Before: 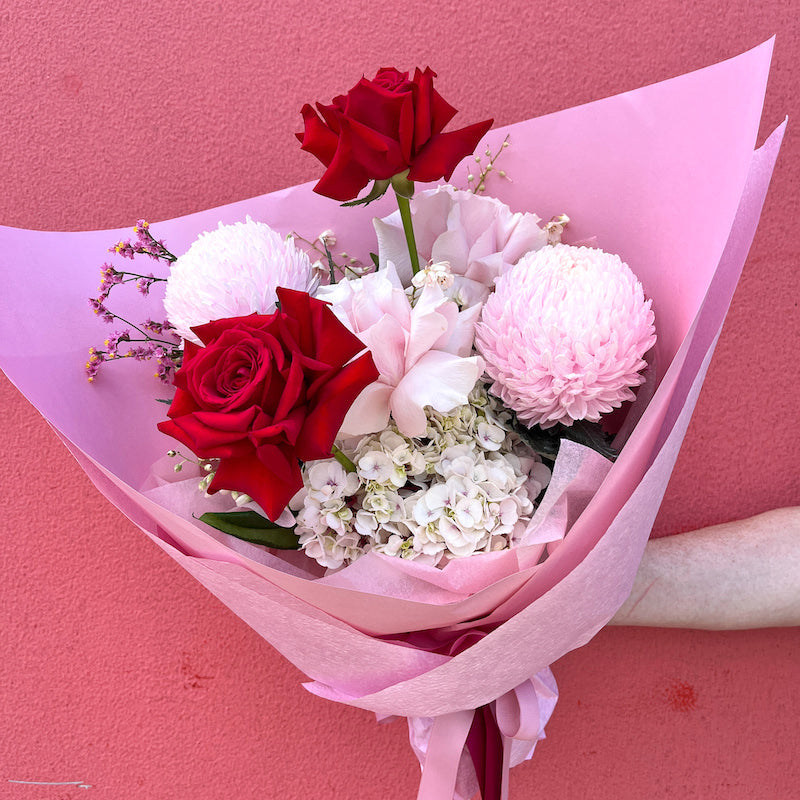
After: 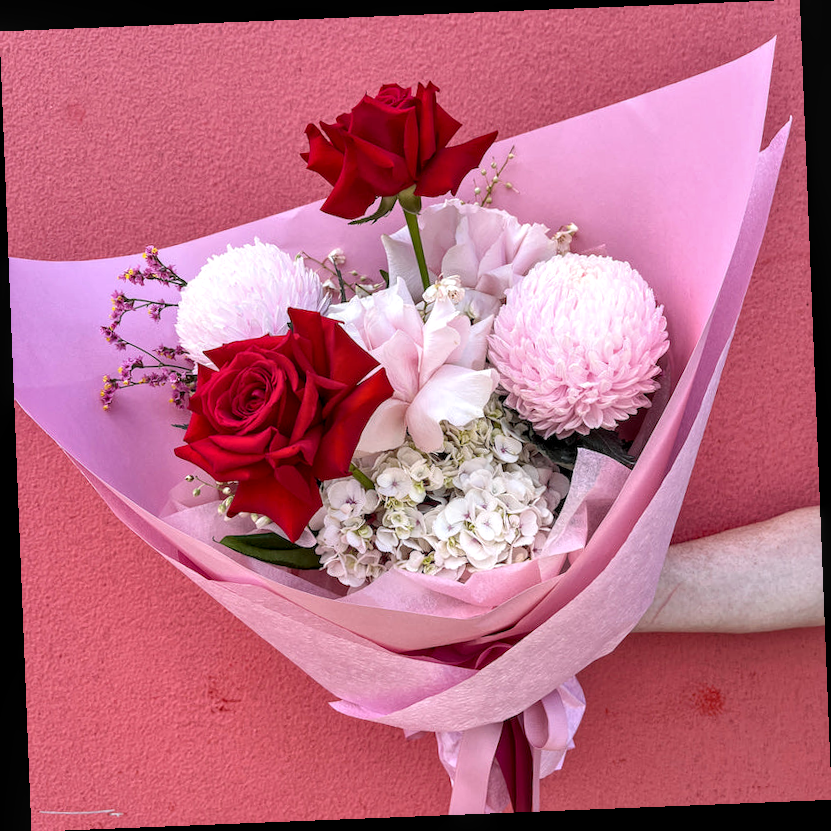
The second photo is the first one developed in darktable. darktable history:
local contrast: detail 130%
rotate and perspective: rotation -2.29°, automatic cropping off
